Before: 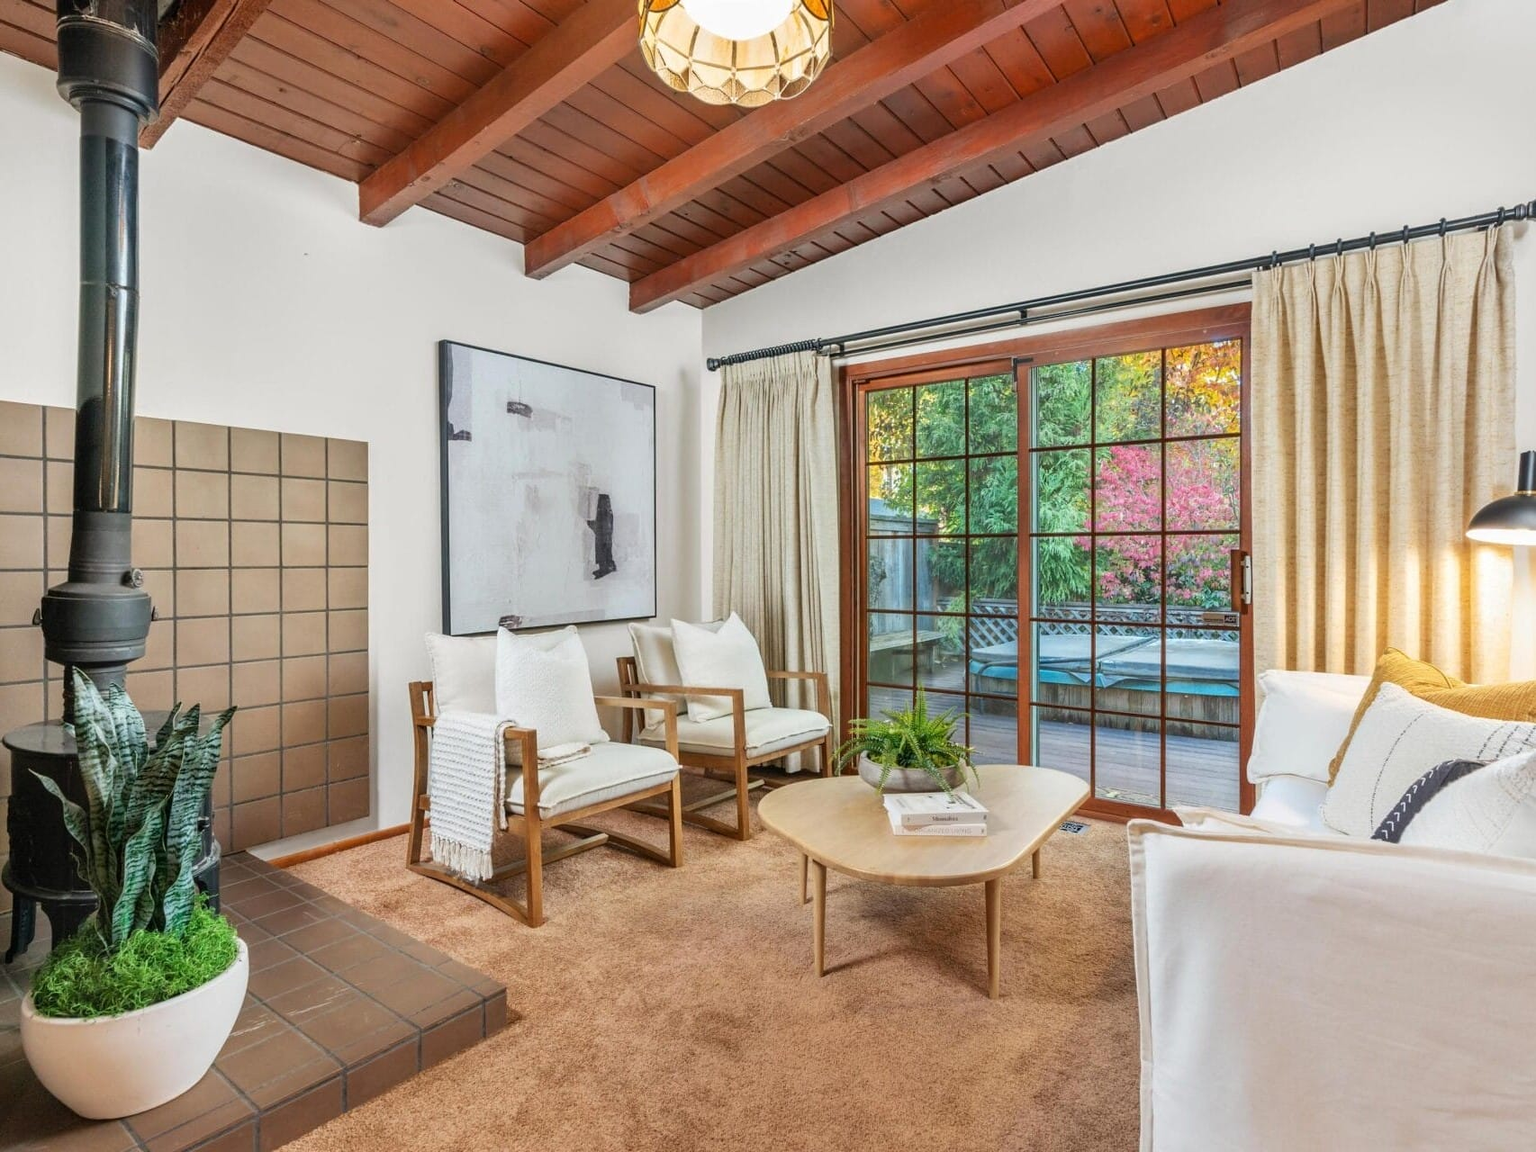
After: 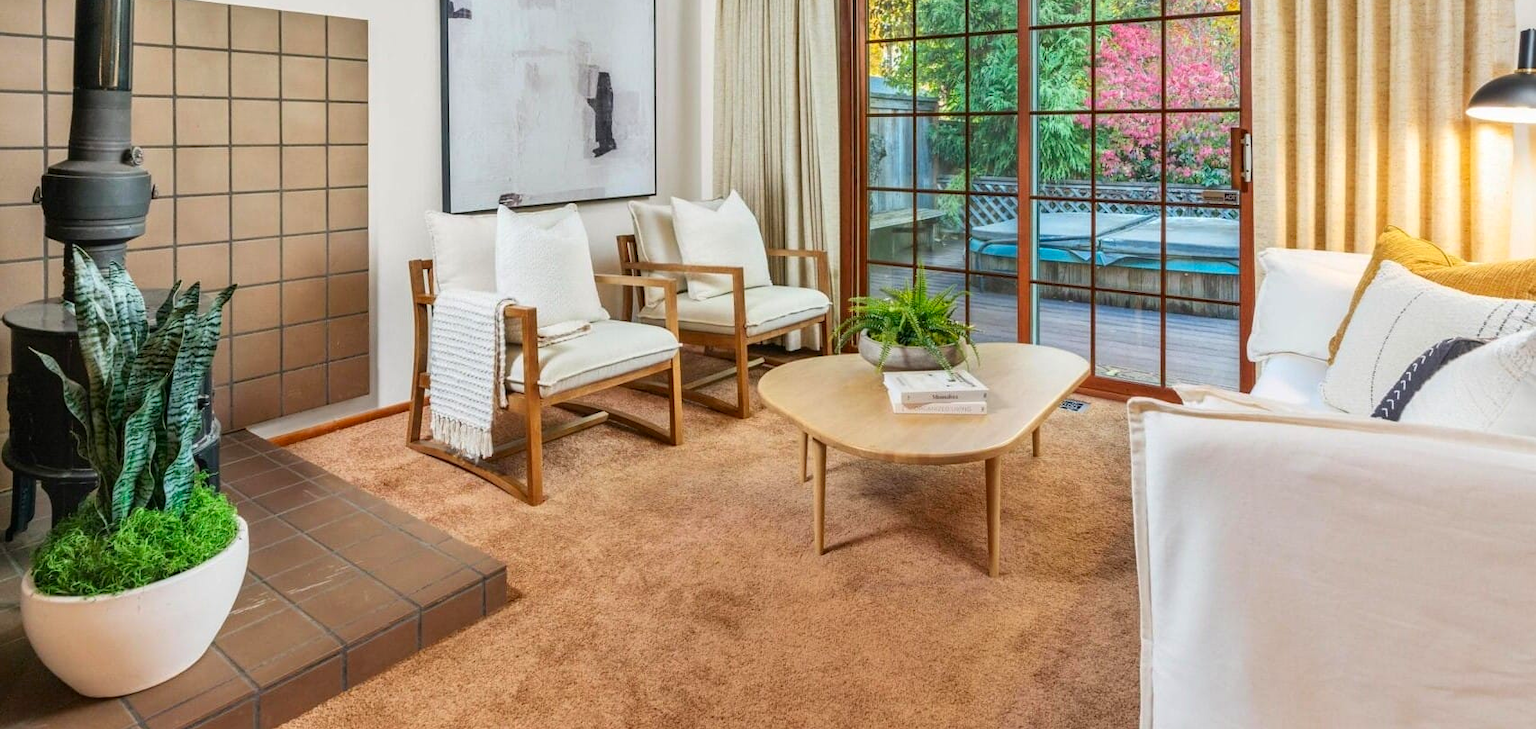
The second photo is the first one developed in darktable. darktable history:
contrast brightness saturation: contrast 0.085, saturation 0.199
crop and rotate: top 36.698%
